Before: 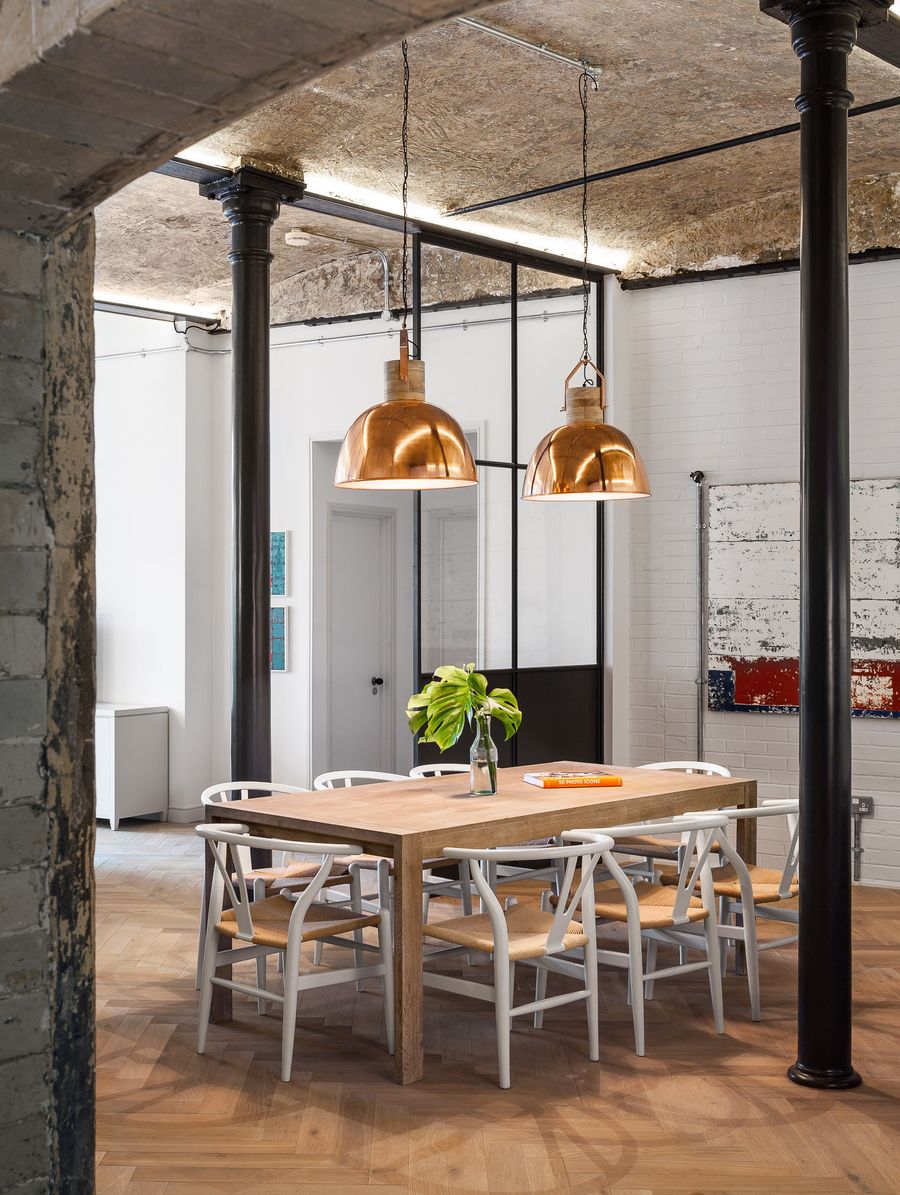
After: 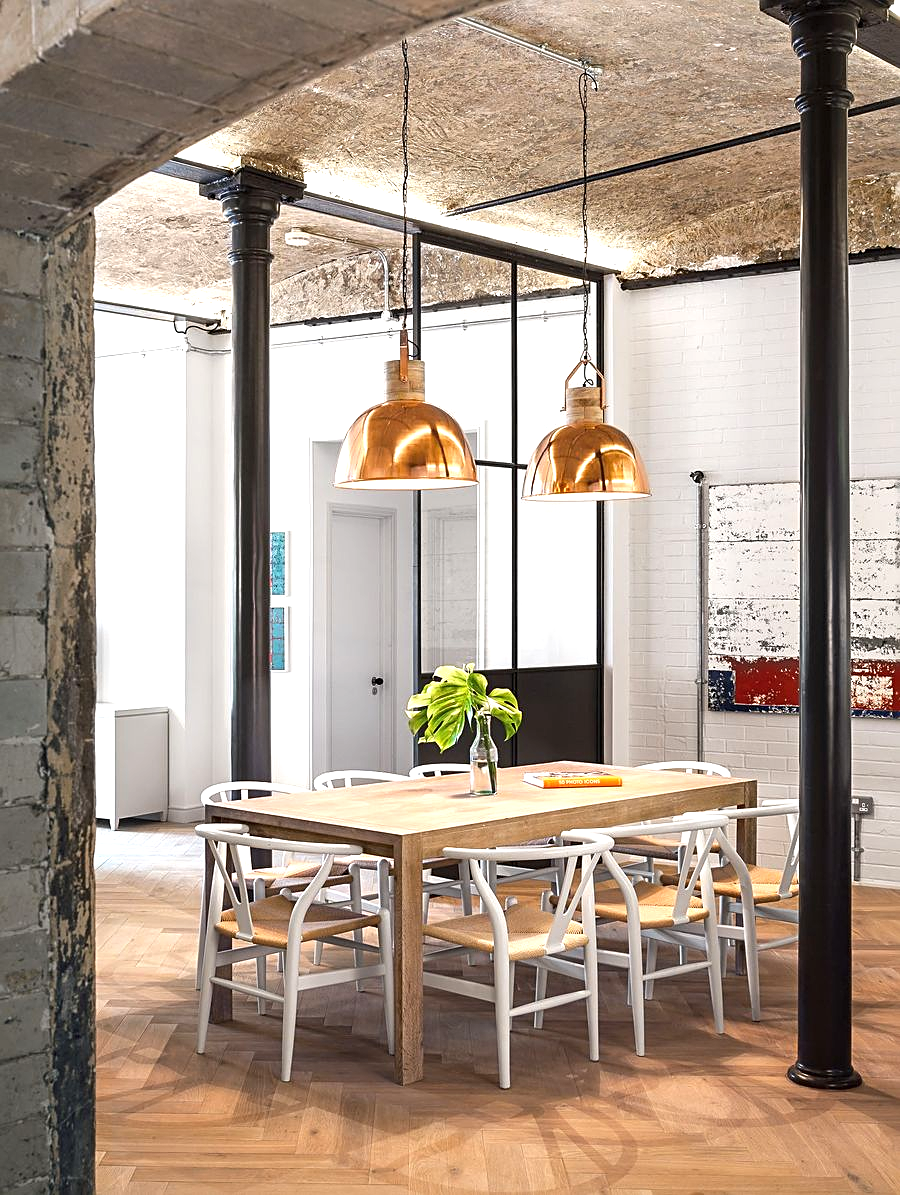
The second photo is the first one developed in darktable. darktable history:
sharpen: on, module defaults
exposure: black level correction 0, exposure 0.696 EV, compensate highlight preservation false
